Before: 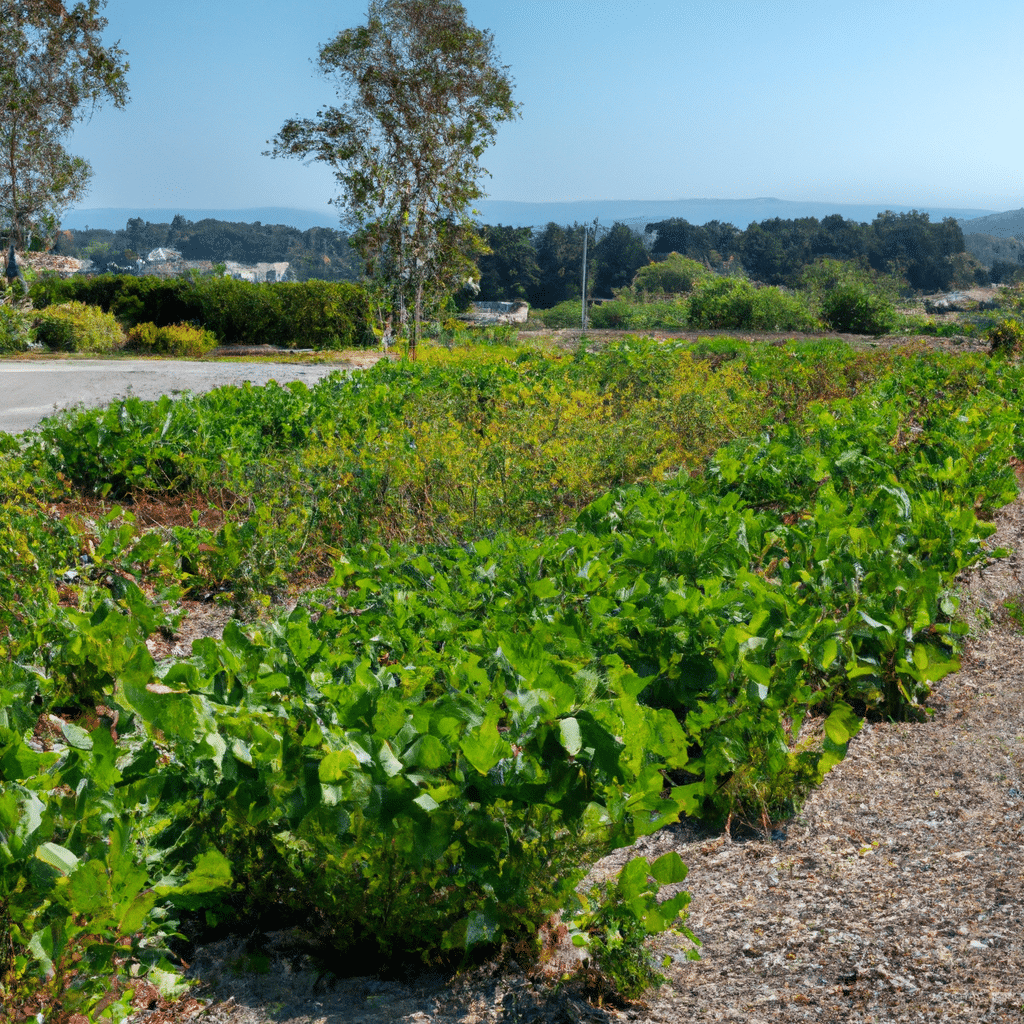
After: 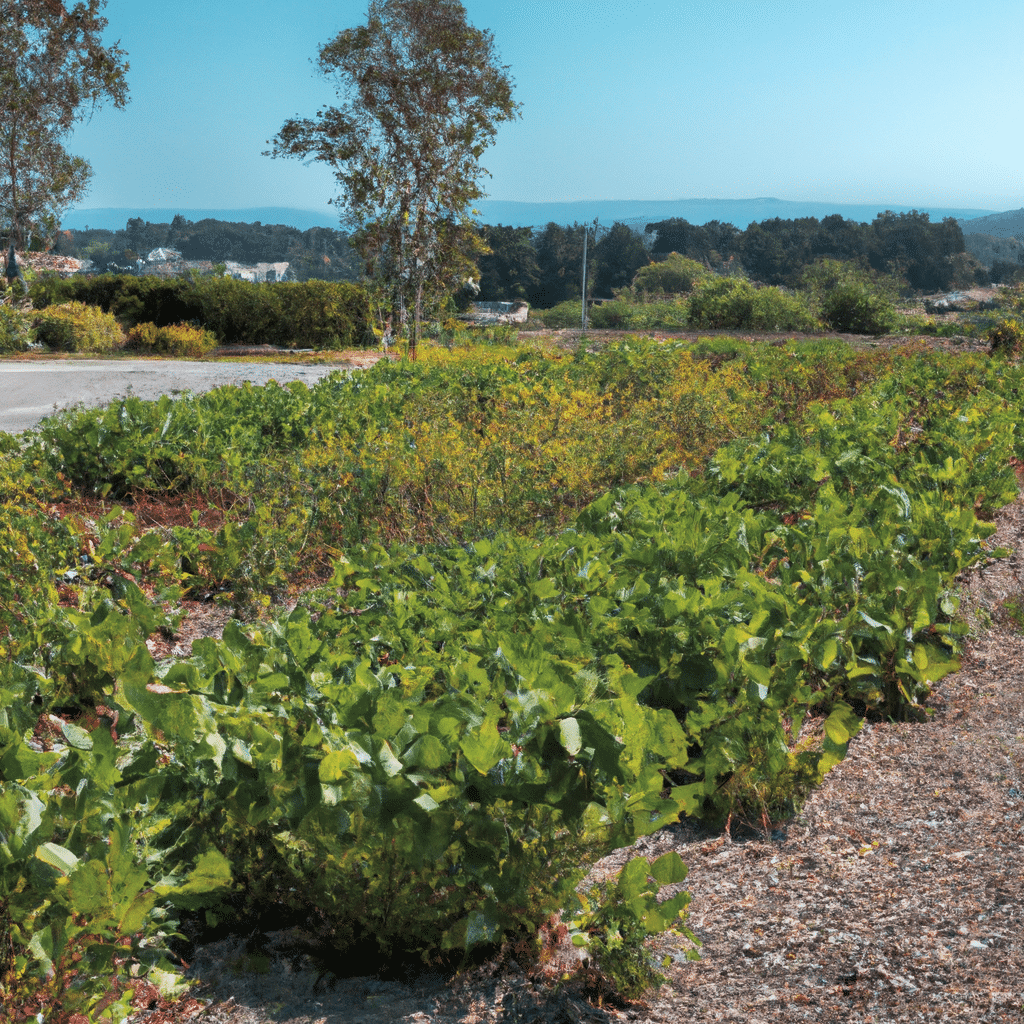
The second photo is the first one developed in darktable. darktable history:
tone curve: curves: ch0 [(0, 0) (0.003, 0.013) (0.011, 0.02) (0.025, 0.037) (0.044, 0.068) (0.069, 0.108) (0.1, 0.138) (0.136, 0.168) (0.177, 0.203) (0.224, 0.241) (0.277, 0.281) (0.335, 0.328) (0.399, 0.382) (0.468, 0.448) (0.543, 0.519) (0.623, 0.603) (0.709, 0.705) (0.801, 0.808) (0.898, 0.903) (1, 1)], preserve colors none
color look up table: target L [99.17, 98.2, 92.07, 90.91, 79.85, 69.89, 65.16, 63.14, 61.94, 33.15, 5.055, 200.88, 83.55, 79.57, 76.79, 69.73, 60.04, 56.05, 50.09, 52.48, 48.82, 46.04, 45.02, 29.68, 15.48, 94.97, 71.76, 67.1, 60.76, 57, 49.15, 52.08, 44.28, 40.86, 24.5, 23.99, 26.32, 23.39, 29.61, 13.11, 4.387, 3.812, 93.15, 86.05, 79.31, 72.61, 65.39, 49.22, 19.12], target a [-17.65, -24.42, -40.67, -17.92, -13.75, -37.97, -33.54, 0.041, -6.946, -24.2, 1.515, 0, 11.22, 25.26, 12.19, 33.59, 59.09, 31, 64.22, 15.07, 73.94, 72.22, 39.91, 7.984, 35, 2.984, 14.38, 47.45, 21.34, 0.053, 77.37, 76.9, 4.11, 20.49, 60.85, 59.02, 27.04, 53.39, -7.55, 46.66, 24.26, 8.468, -43.04, -10.83, -16.33, -25.27, -35.01, -4.561, -12.54], target b [51.63, 83.92, 16.45, 31.92, 56.59, 53.63, 25, 56.45, 11.82, 24.32, 4.796, -0.001, 59.25, 15.94, 32.22, 51.78, 66.39, 21.48, 25.99, 29.37, 31.32, 56.15, 46.82, 11.19, 21.94, -8.996, -26.32, -7.965, -7.171, -43.85, -35.55, 3.403, -54.6, -69.46, -83.13, -53.19, -17.31, 3.18, -33.99, -74.78, -54.21, -4.811, -13.4, -2.72, -26.18, -32.91, -2.902, -18.54, -3.209], num patches 49
